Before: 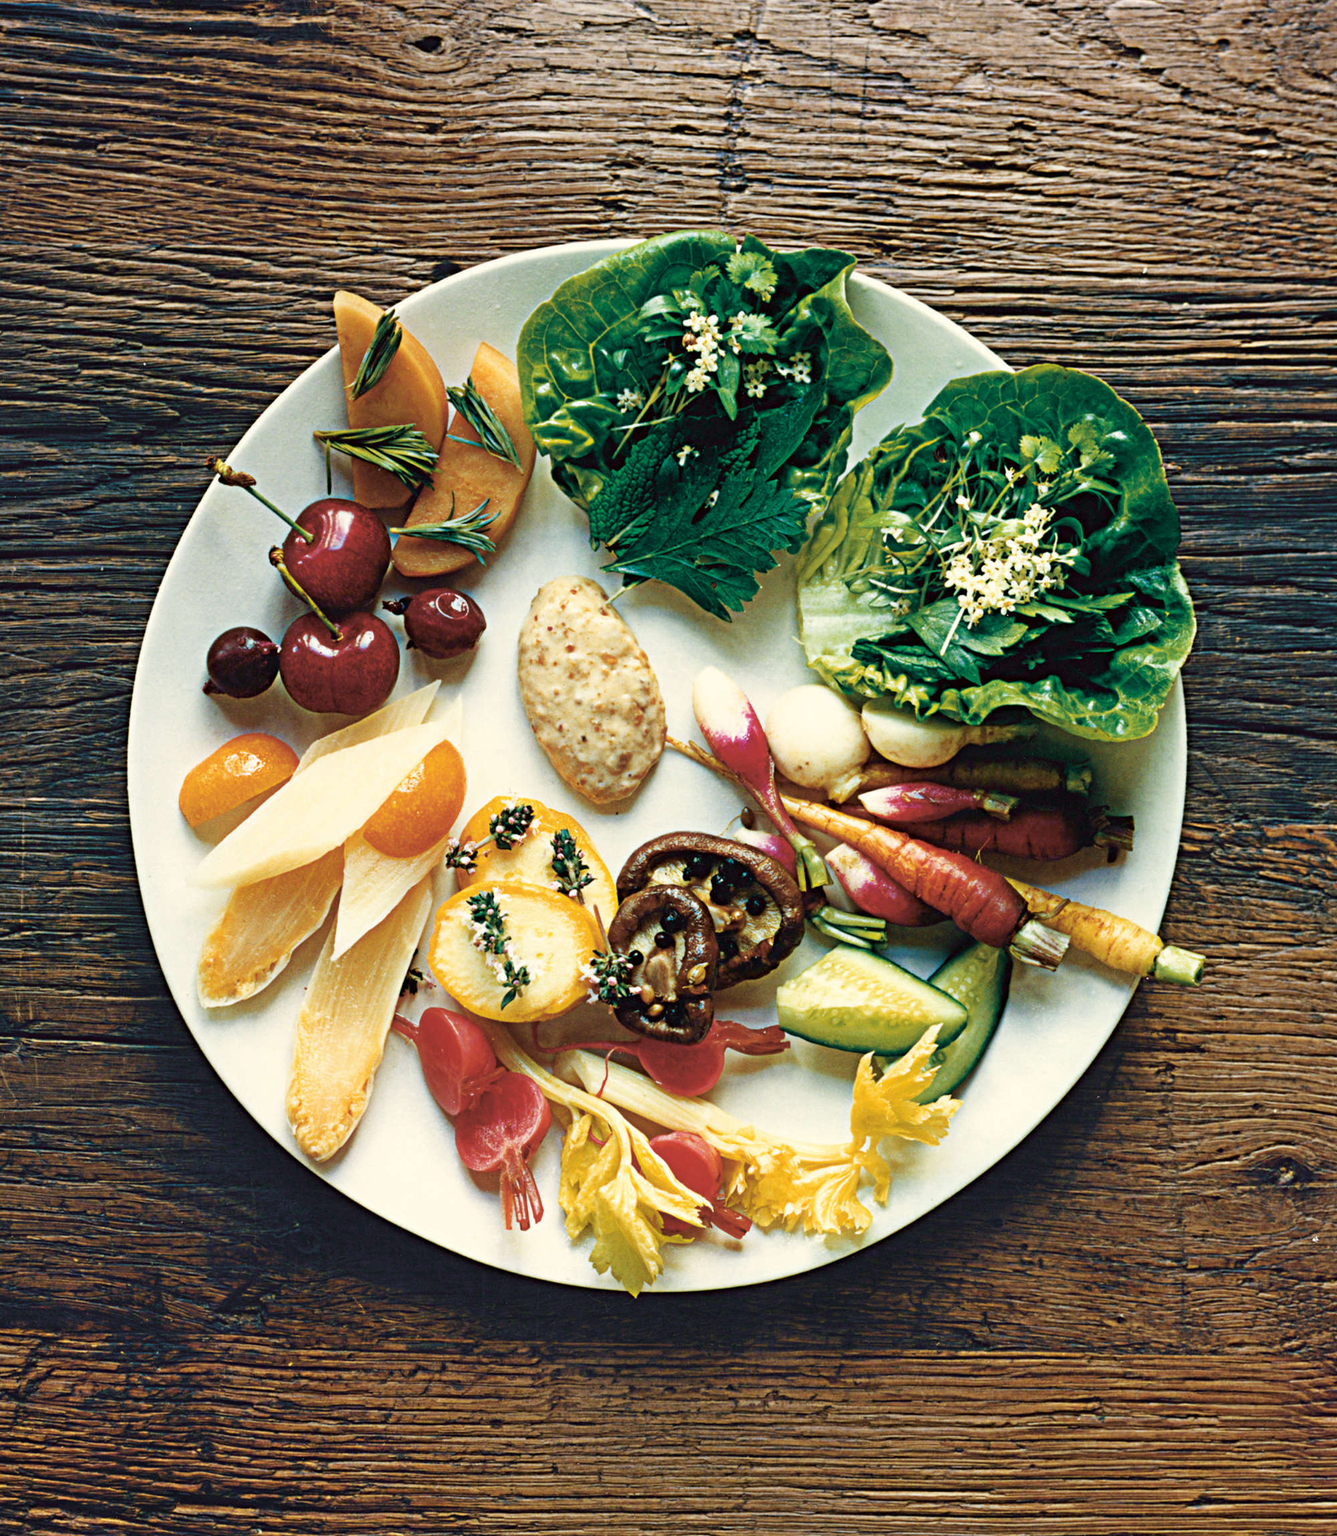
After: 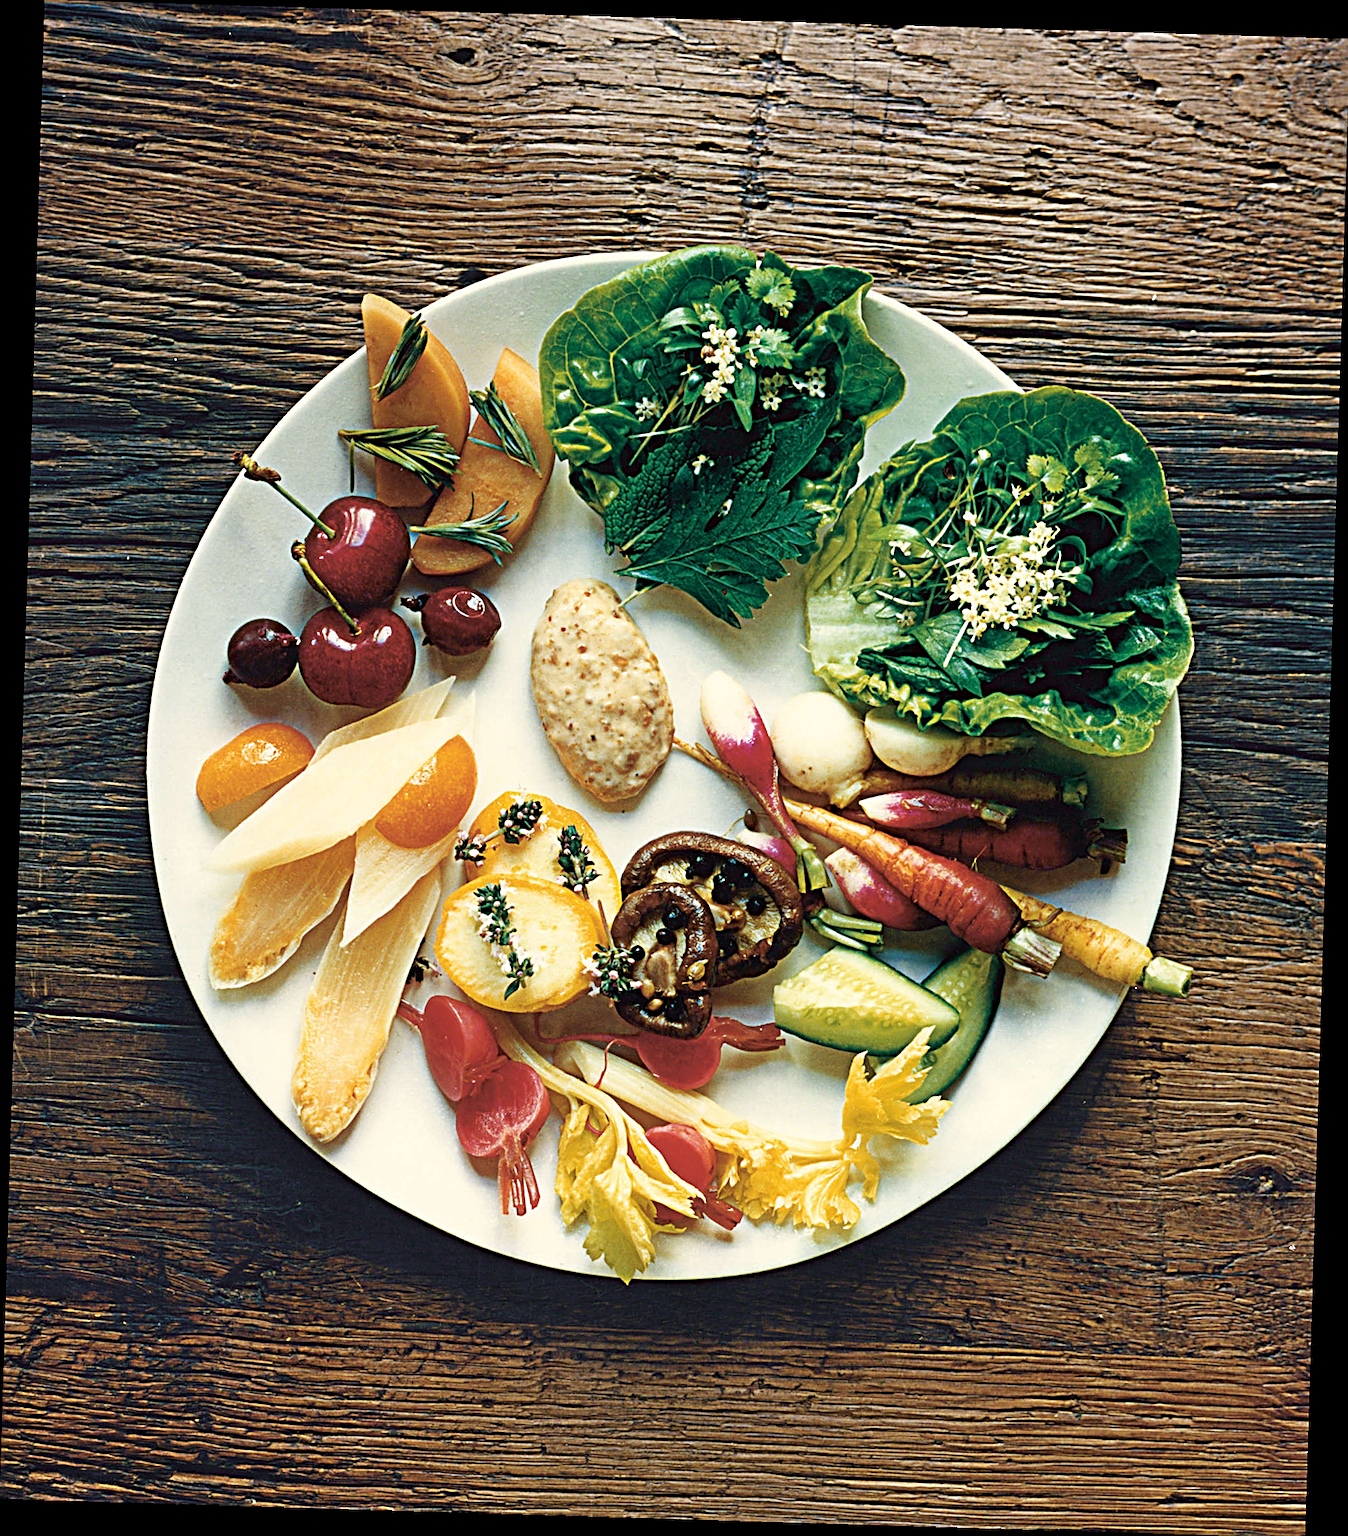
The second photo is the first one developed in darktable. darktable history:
sharpen: radius 2.676, amount 0.669
rotate and perspective: rotation 1.72°, automatic cropping off
